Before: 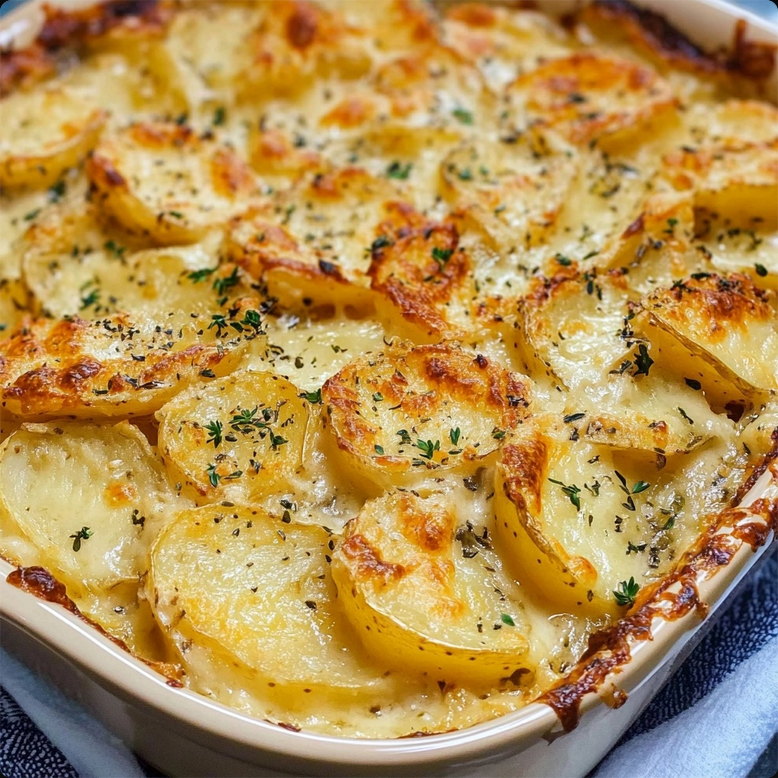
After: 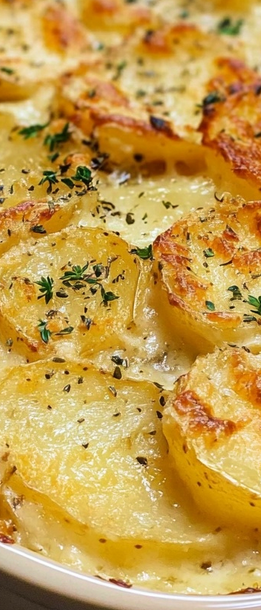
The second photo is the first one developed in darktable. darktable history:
velvia: on, module defaults
crop and rotate: left 21.77%, top 18.528%, right 44.676%, bottom 2.997%
